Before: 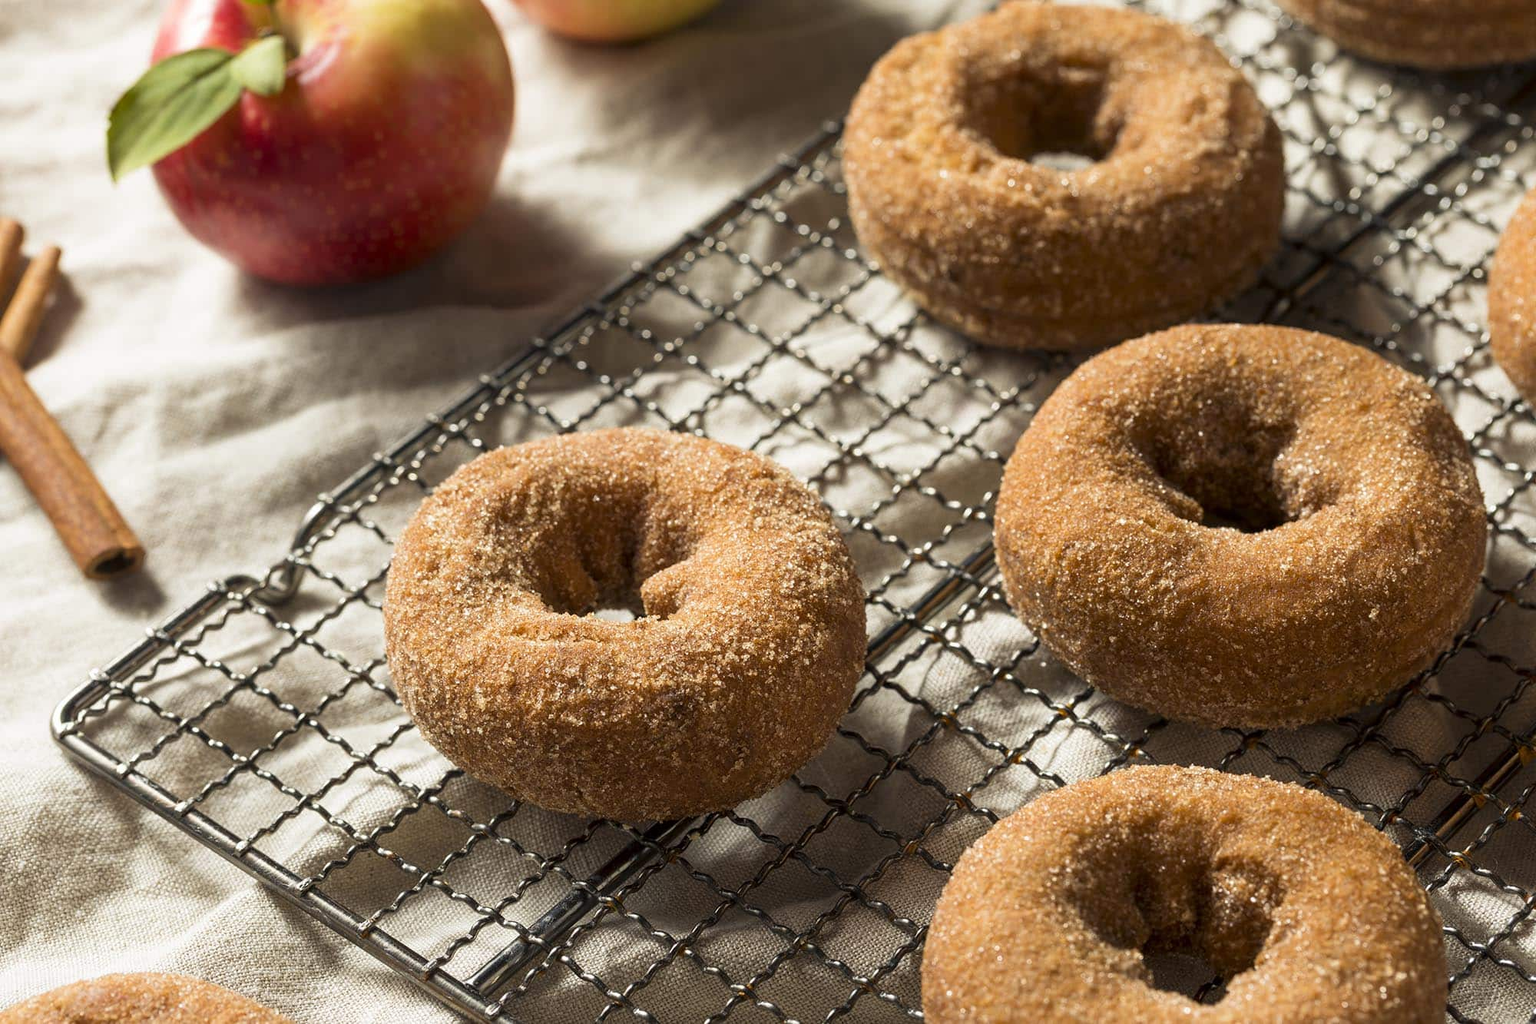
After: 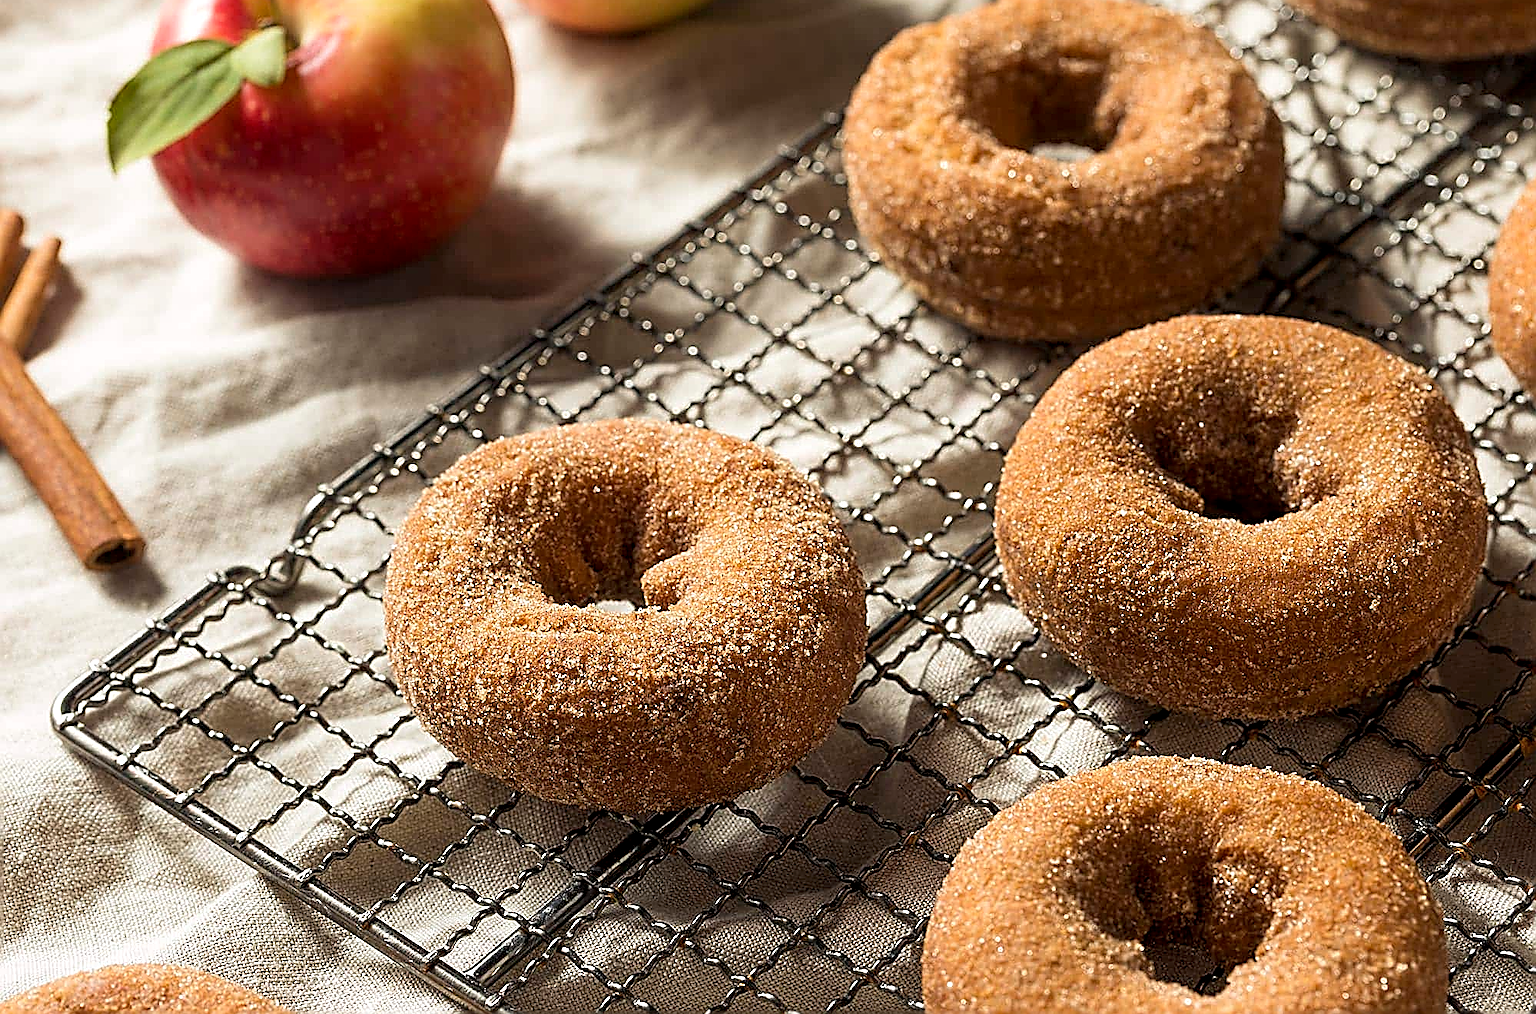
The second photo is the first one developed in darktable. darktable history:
crop: top 0.945%, right 0.008%
sharpen: amount 1.852
local contrast: highlights 107%, shadows 101%, detail 119%, midtone range 0.2
